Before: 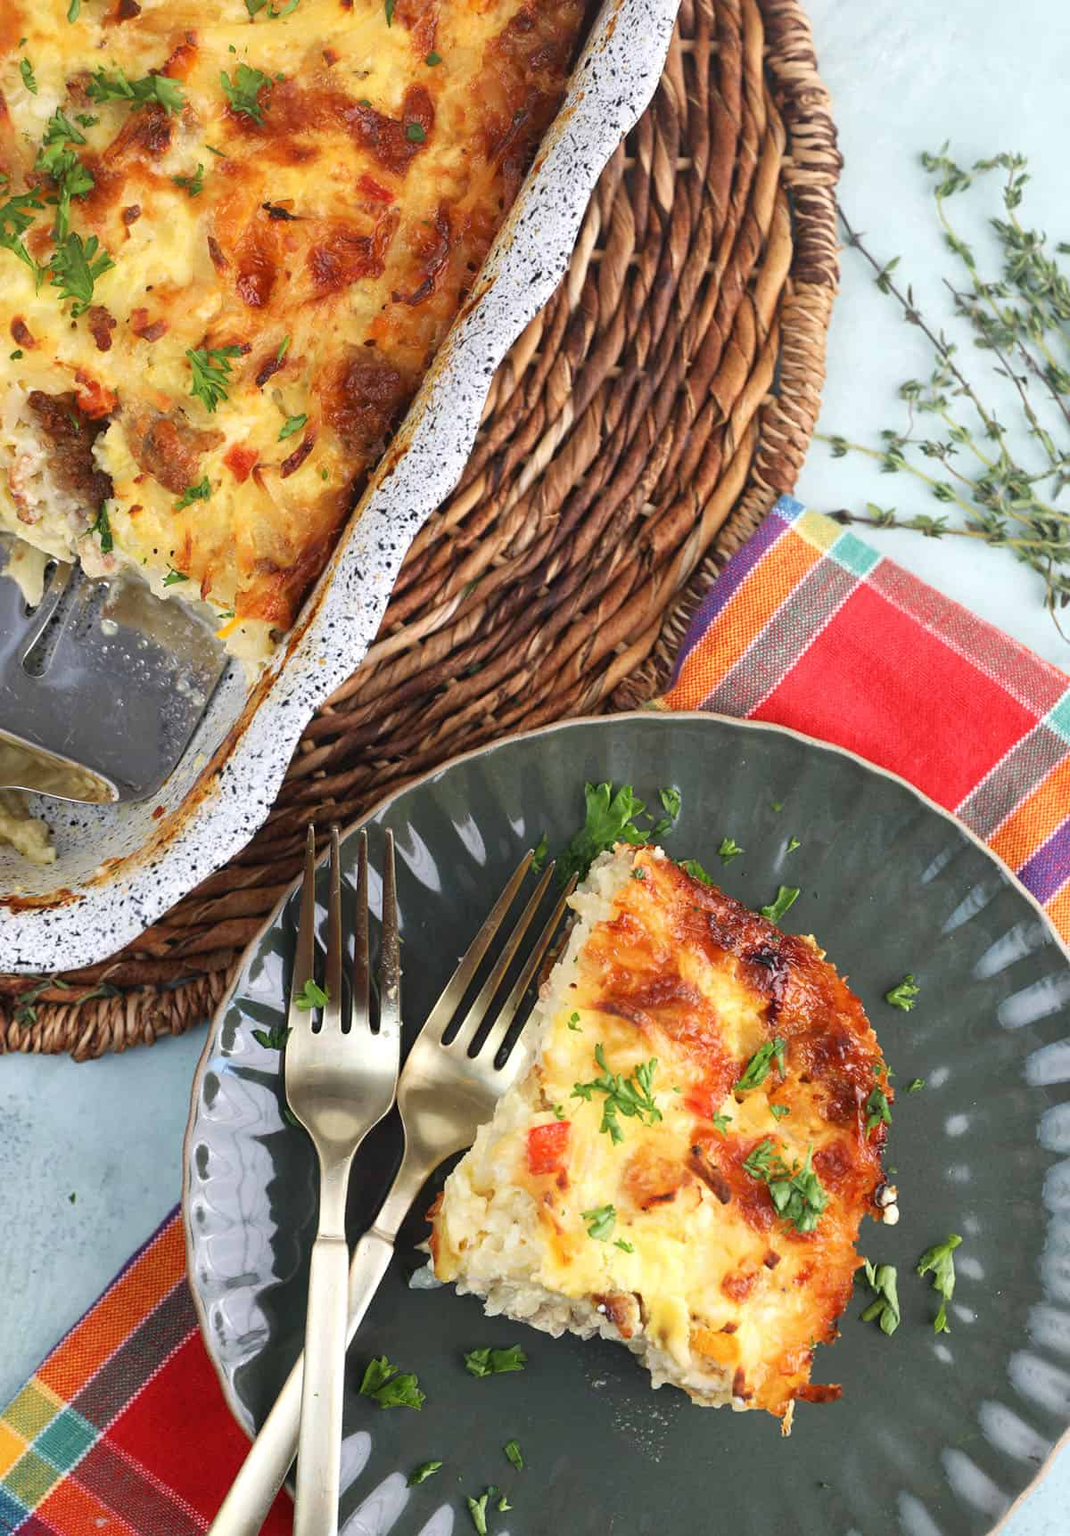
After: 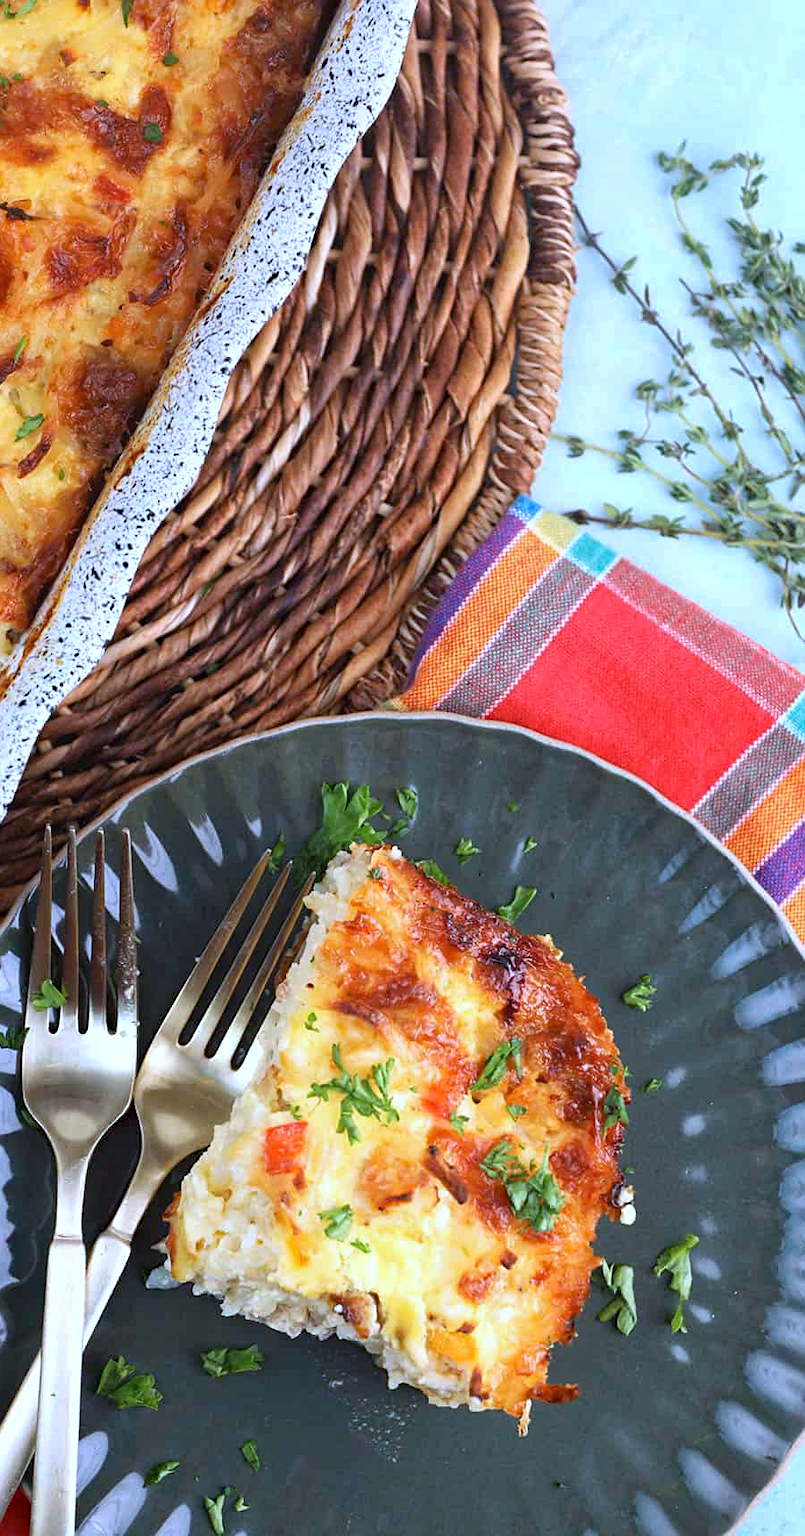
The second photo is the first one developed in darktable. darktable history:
crop and rotate: left 24.6%
tone equalizer: on, module defaults
haze removal: strength 0.29, distance 0.25, compatibility mode true, adaptive false
white balance: red 1.042, blue 1.17
color correction: highlights a* -10.04, highlights b* -10.37
sharpen: amount 0.2
